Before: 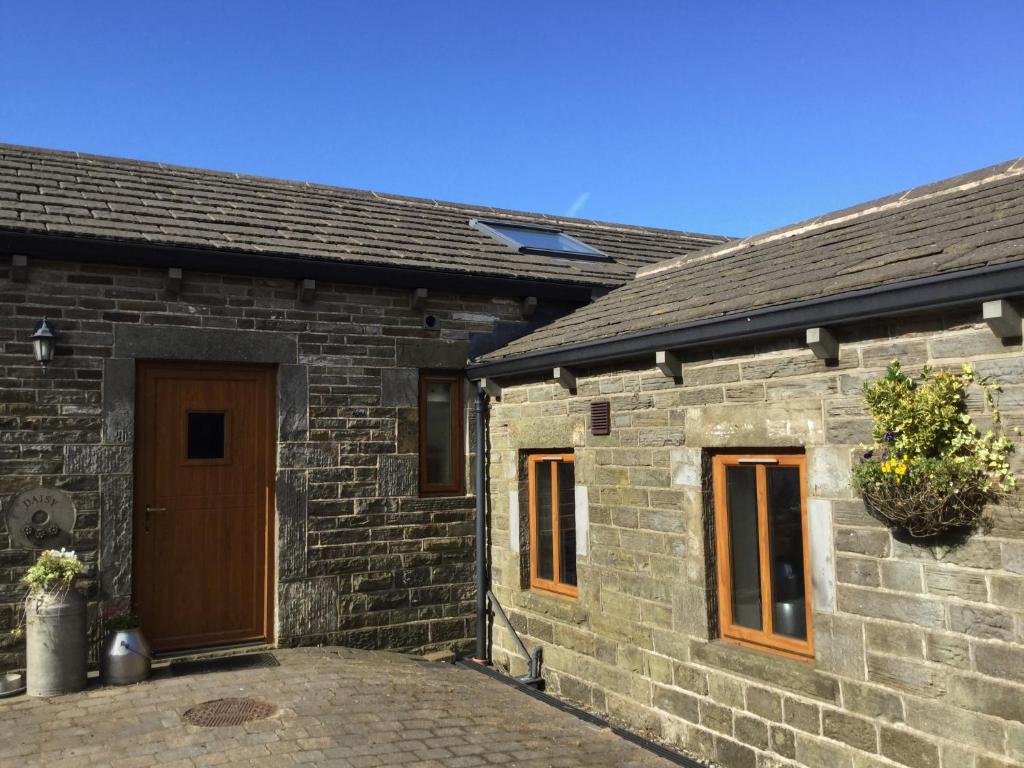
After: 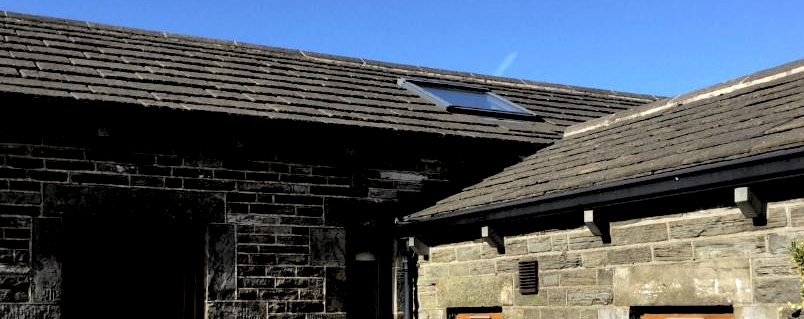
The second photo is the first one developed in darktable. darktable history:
rgb levels: levels [[0.034, 0.472, 0.904], [0, 0.5, 1], [0, 0.5, 1]]
crop: left 7.036%, top 18.398%, right 14.379%, bottom 40.043%
